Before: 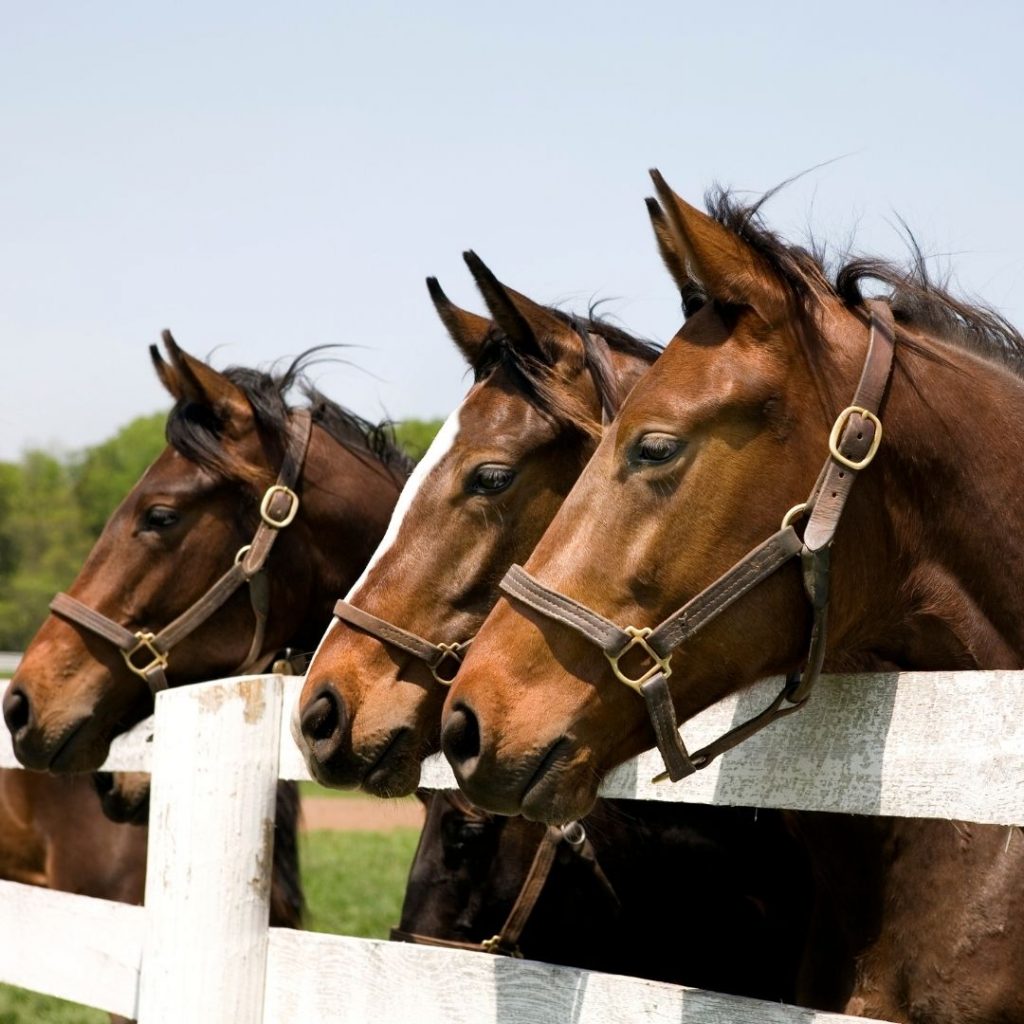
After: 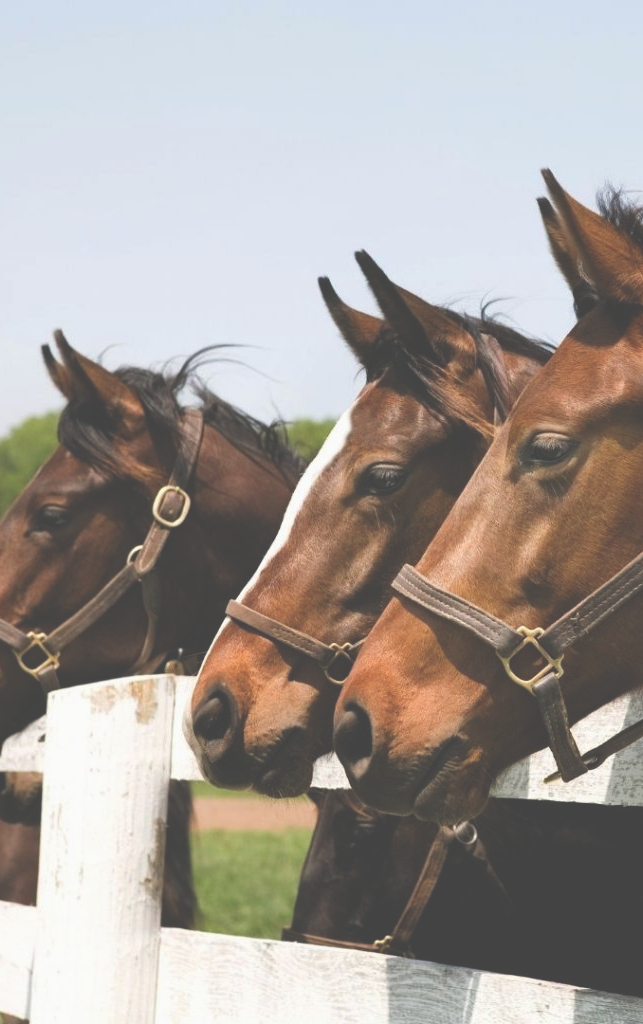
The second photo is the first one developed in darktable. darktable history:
crop: left 10.644%, right 26.528%
exposure: black level correction -0.062, exposure -0.05 EV, compensate highlight preservation false
